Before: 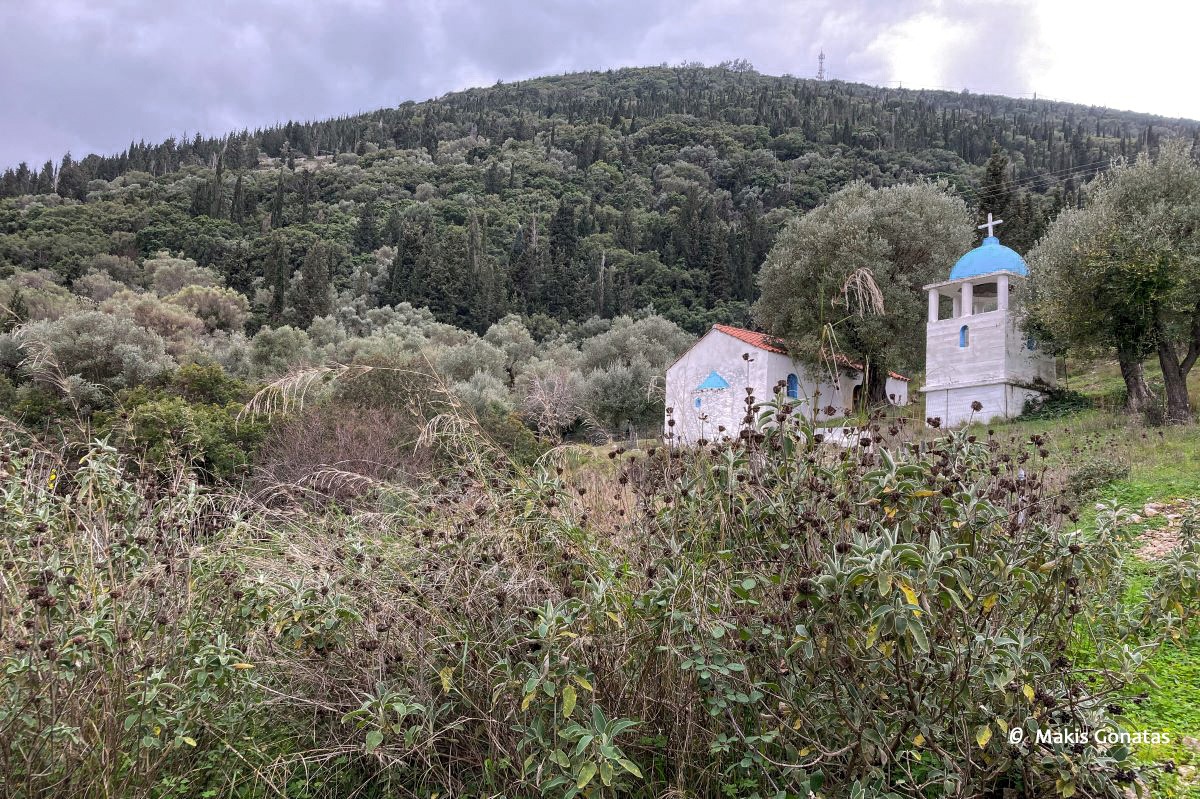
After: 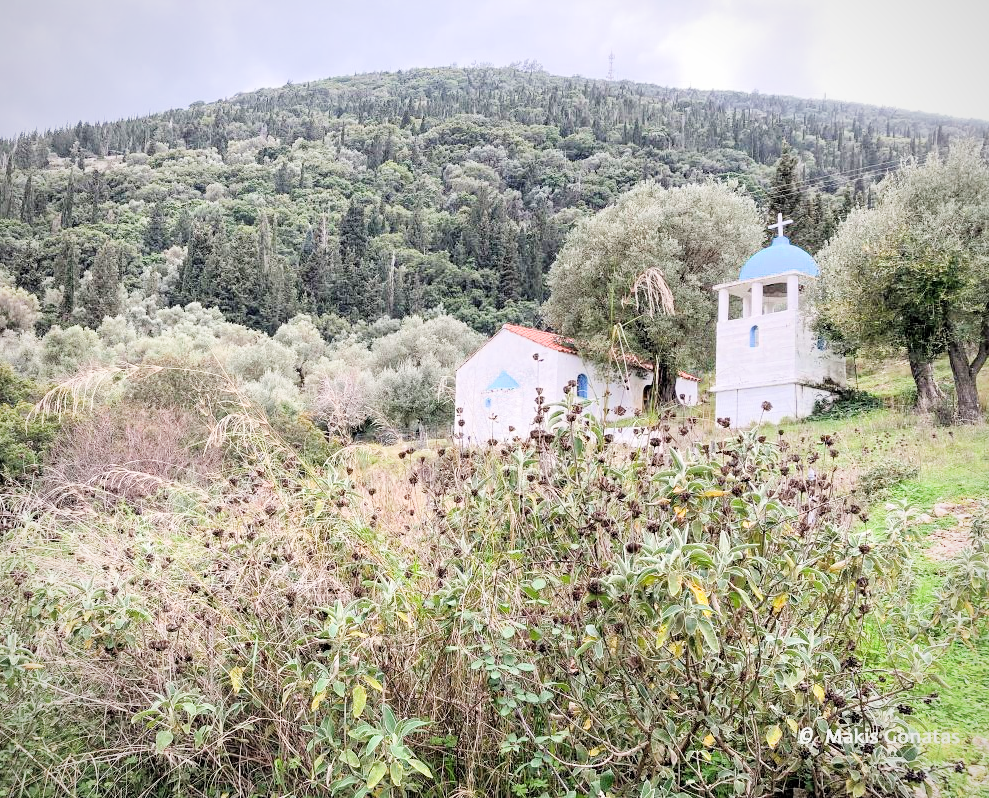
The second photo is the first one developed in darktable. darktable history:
exposure: black level correction 0, exposure 1.9 EV, compensate highlight preservation false
crop: left 17.582%, bottom 0.031%
vignetting: fall-off radius 81.94%
filmic rgb: black relative exposure -7.65 EV, white relative exposure 4.56 EV, hardness 3.61, contrast 1.05
